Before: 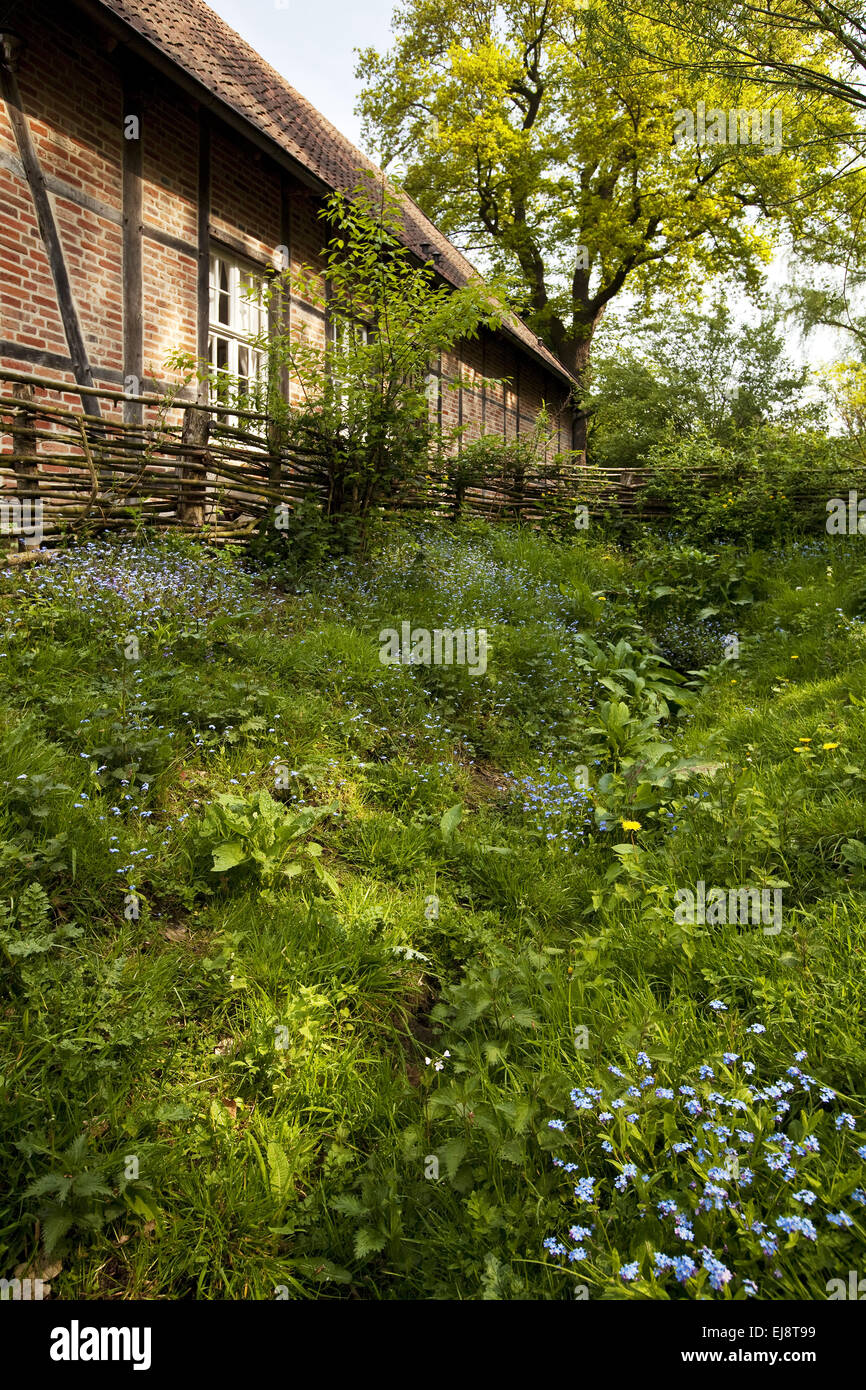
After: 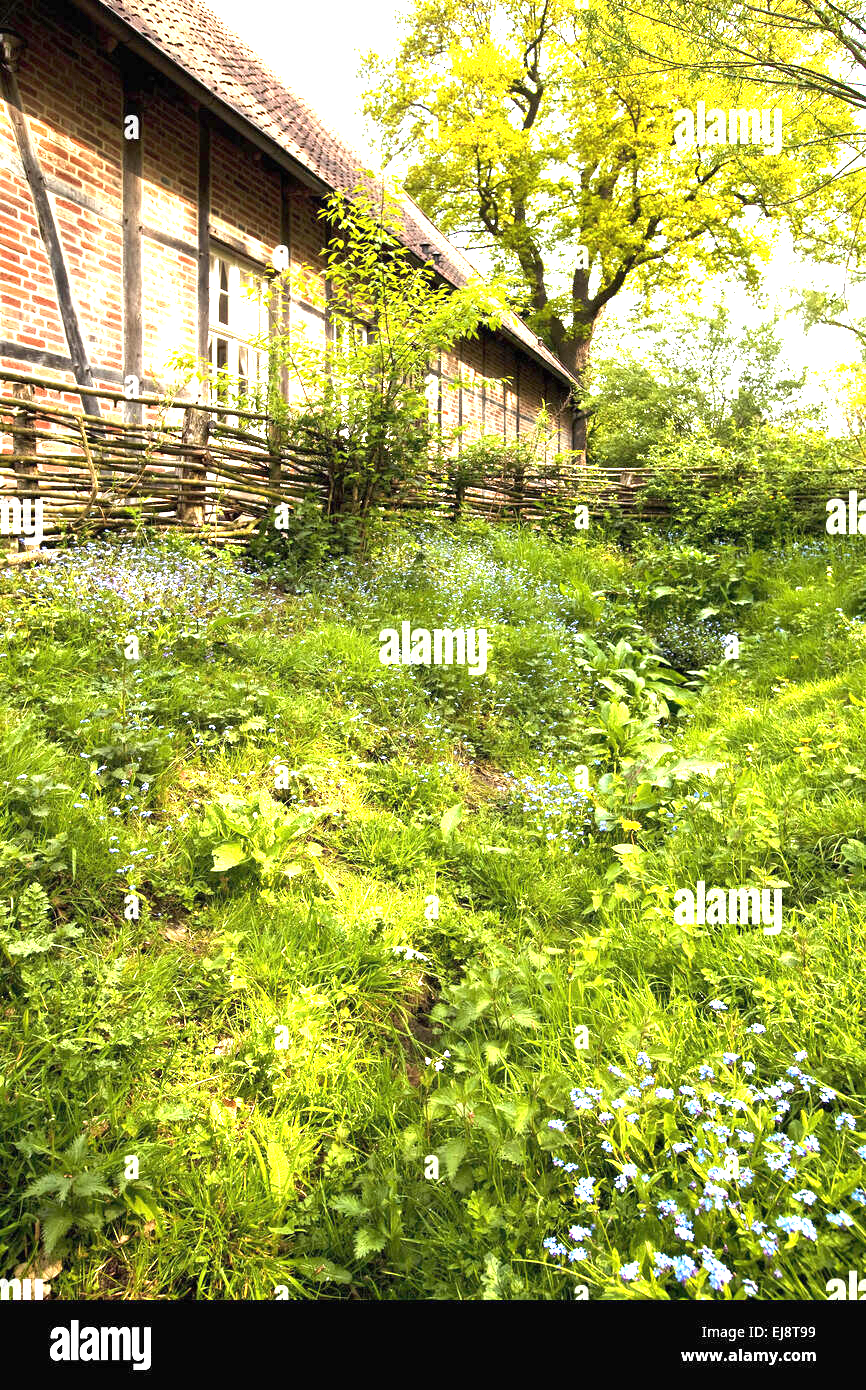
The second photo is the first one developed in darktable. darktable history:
exposure: black level correction 0, exposure 1.988 EV, compensate highlight preservation false
